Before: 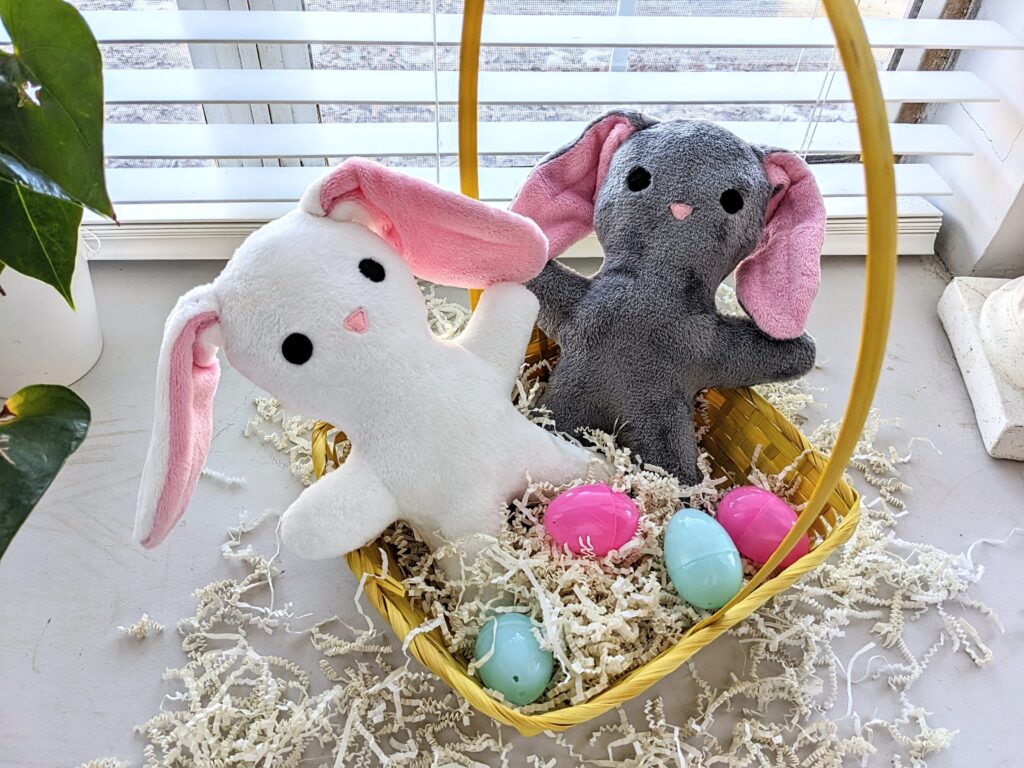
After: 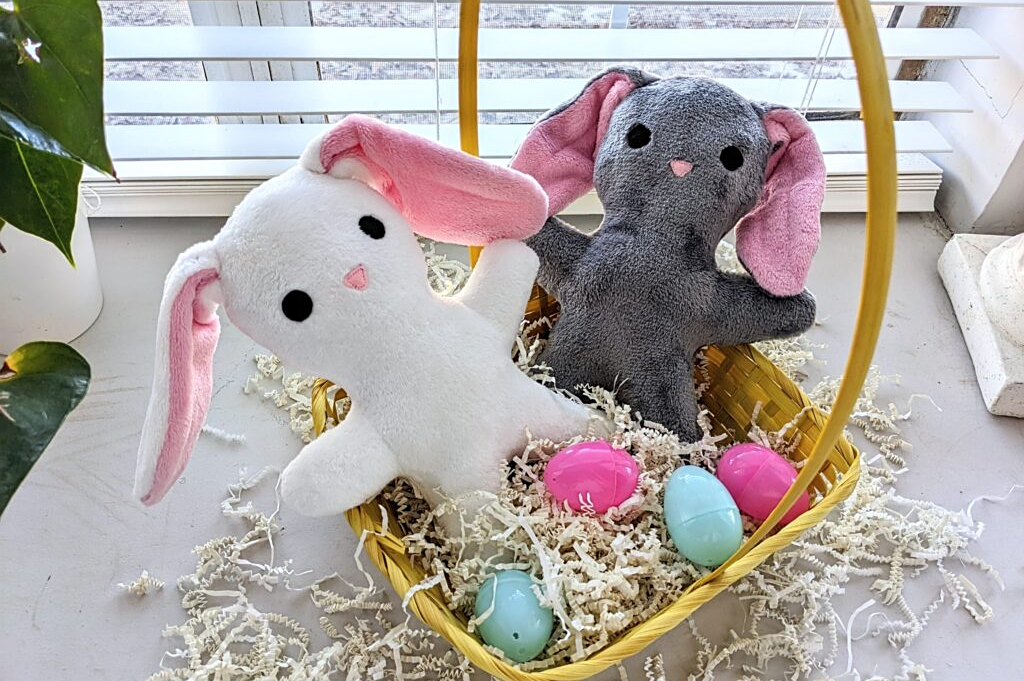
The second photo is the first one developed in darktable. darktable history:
sharpen: amount 0.2
crop and rotate: top 5.609%, bottom 5.609%
